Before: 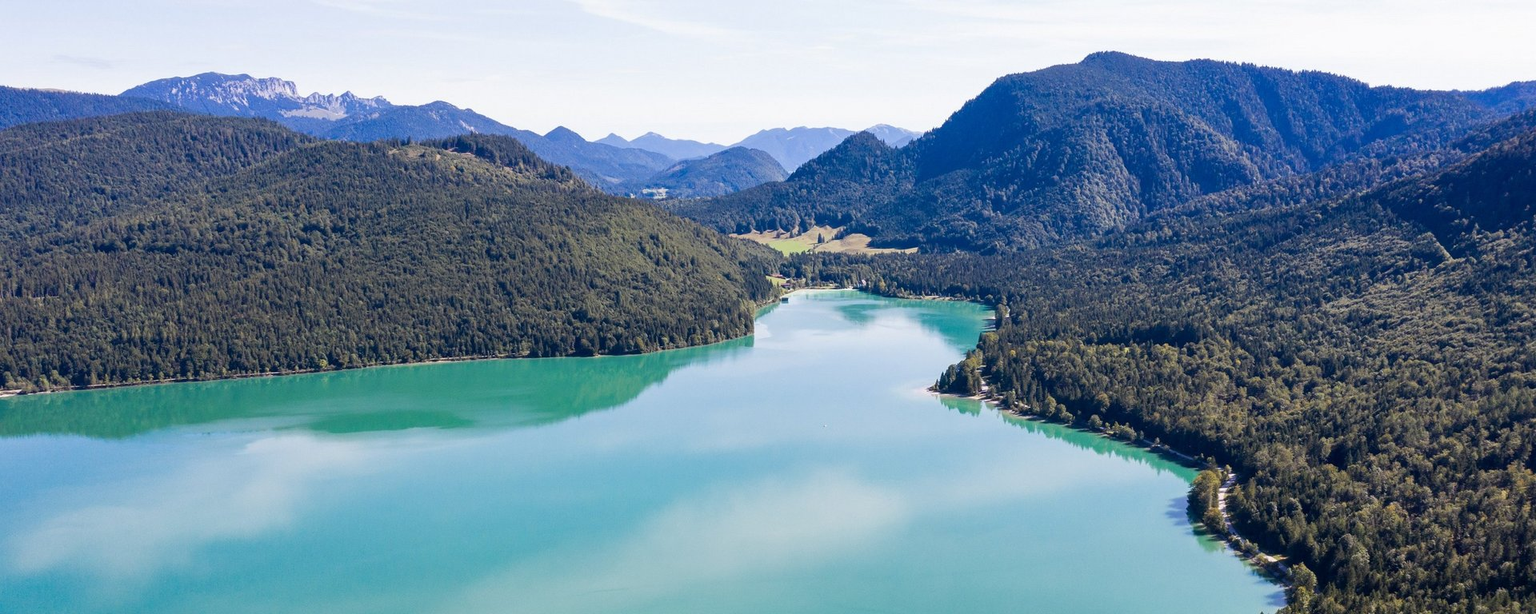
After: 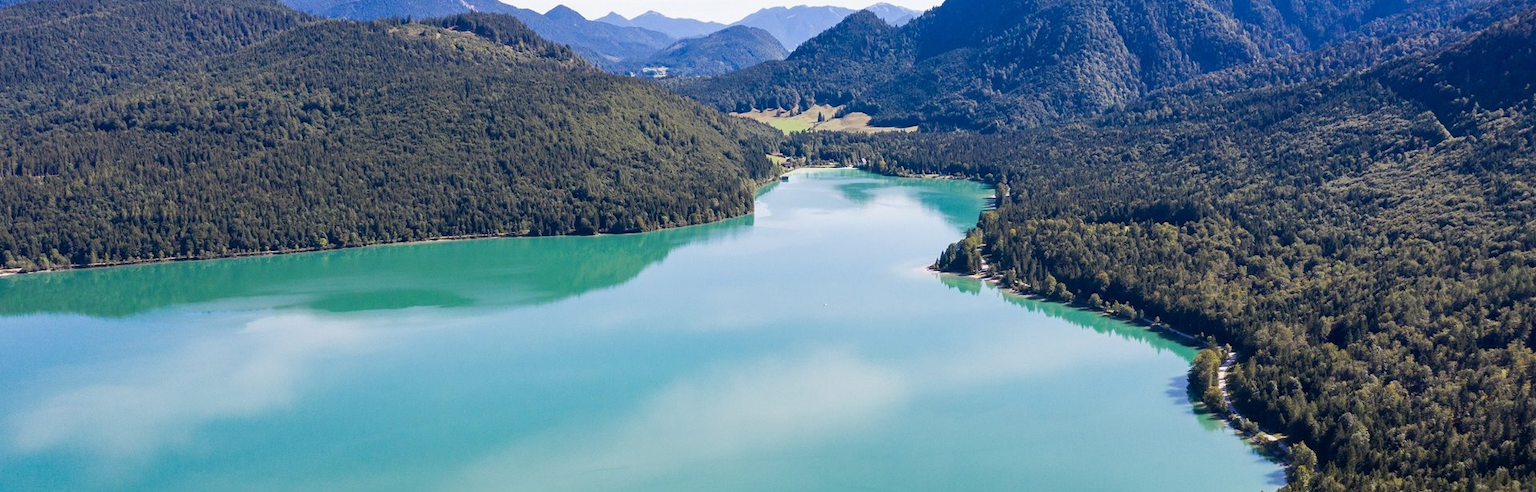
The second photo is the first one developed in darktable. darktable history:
crop and rotate: top 19.913%
